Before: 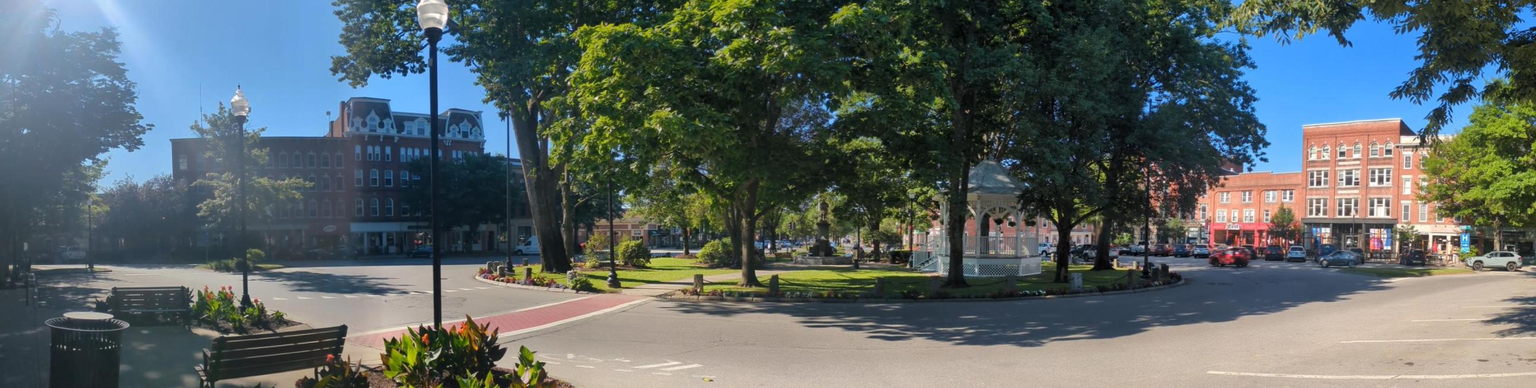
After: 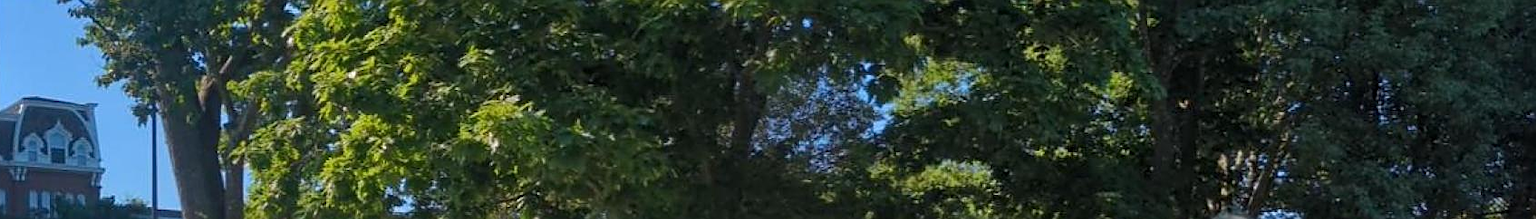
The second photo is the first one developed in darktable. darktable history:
crop: left 28.622%, top 16.837%, right 26.763%, bottom 57.951%
sharpen: on, module defaults
